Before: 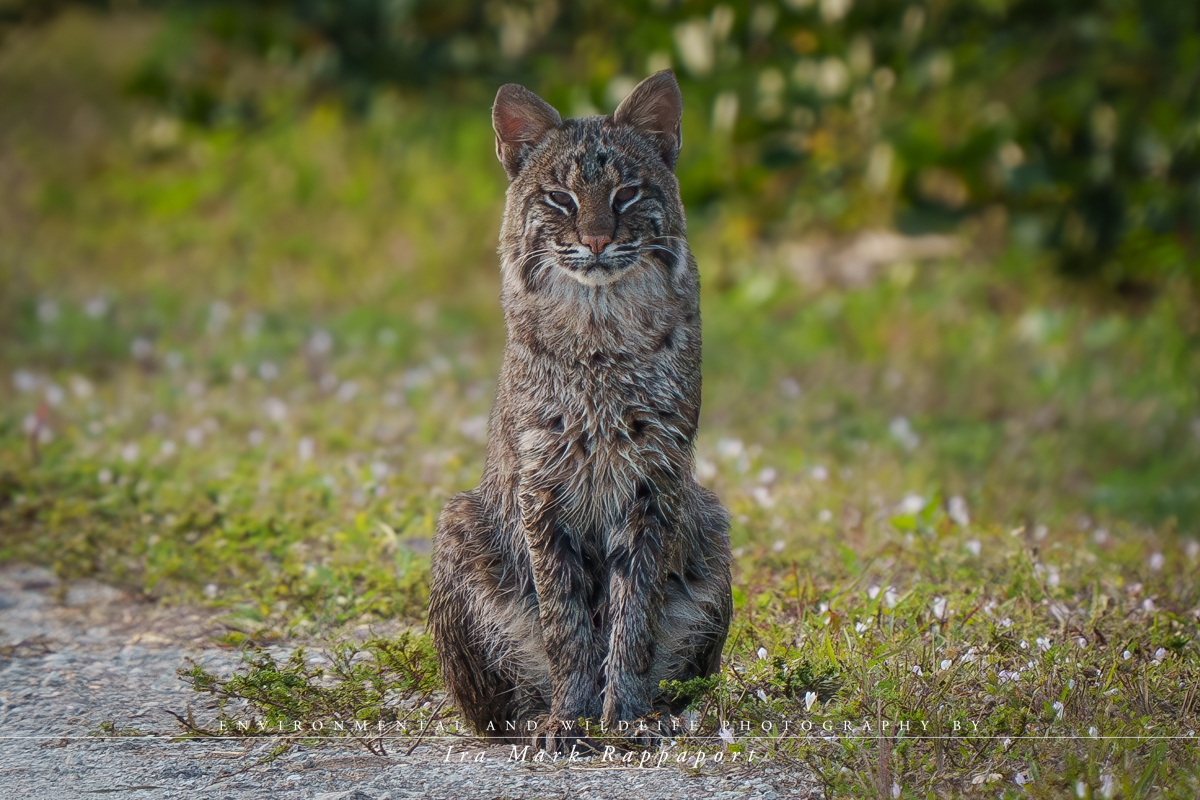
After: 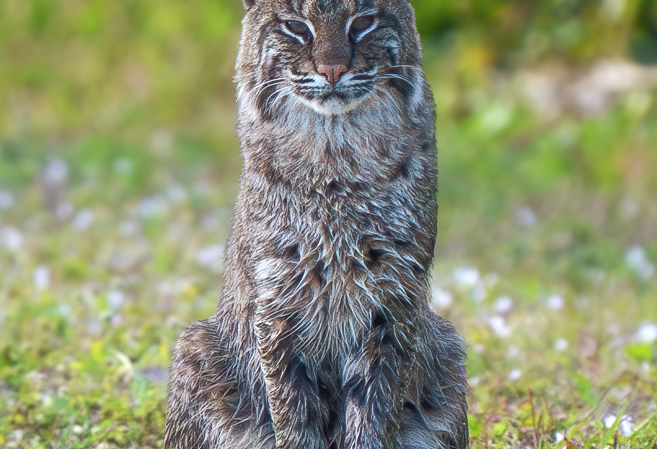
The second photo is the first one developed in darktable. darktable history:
shadows and highlights: shadows 42.87, highlights 7.04
color calibration: illuminant as shot in camera, x 0.369, y 0.376, temperature 4321.83 K
crop and rotate: left 22.081%, top 21.545%, right 23.149%, bottom 22.289%
exposure: exposure 0.6 EV, compensate highlight preservation false
